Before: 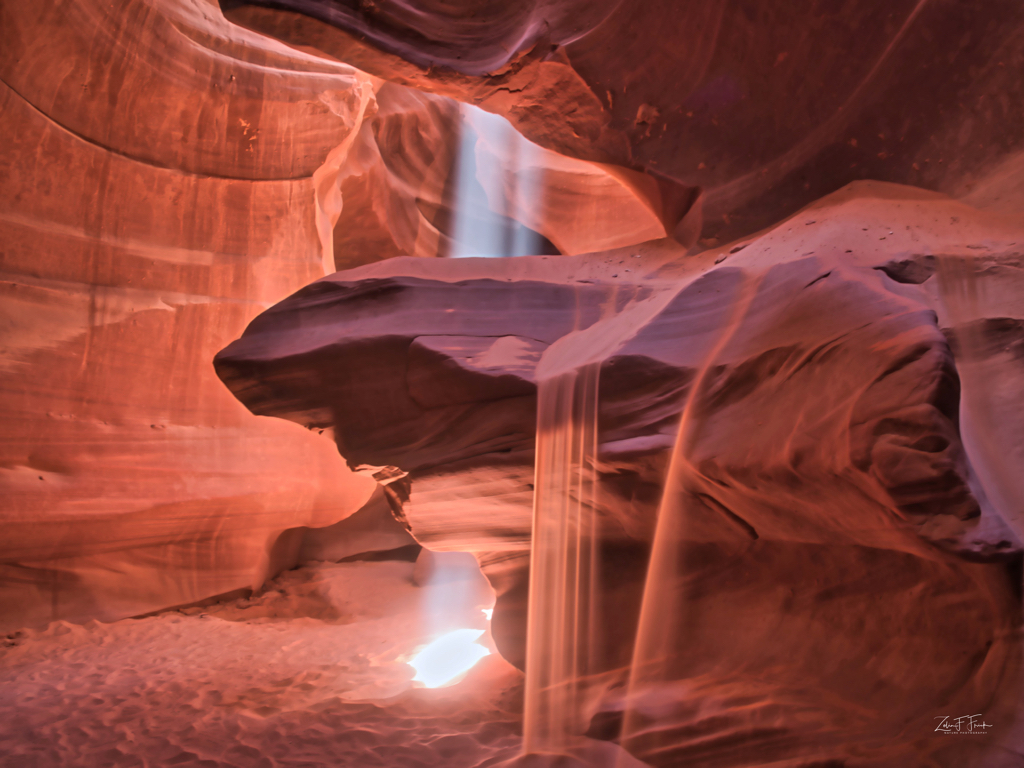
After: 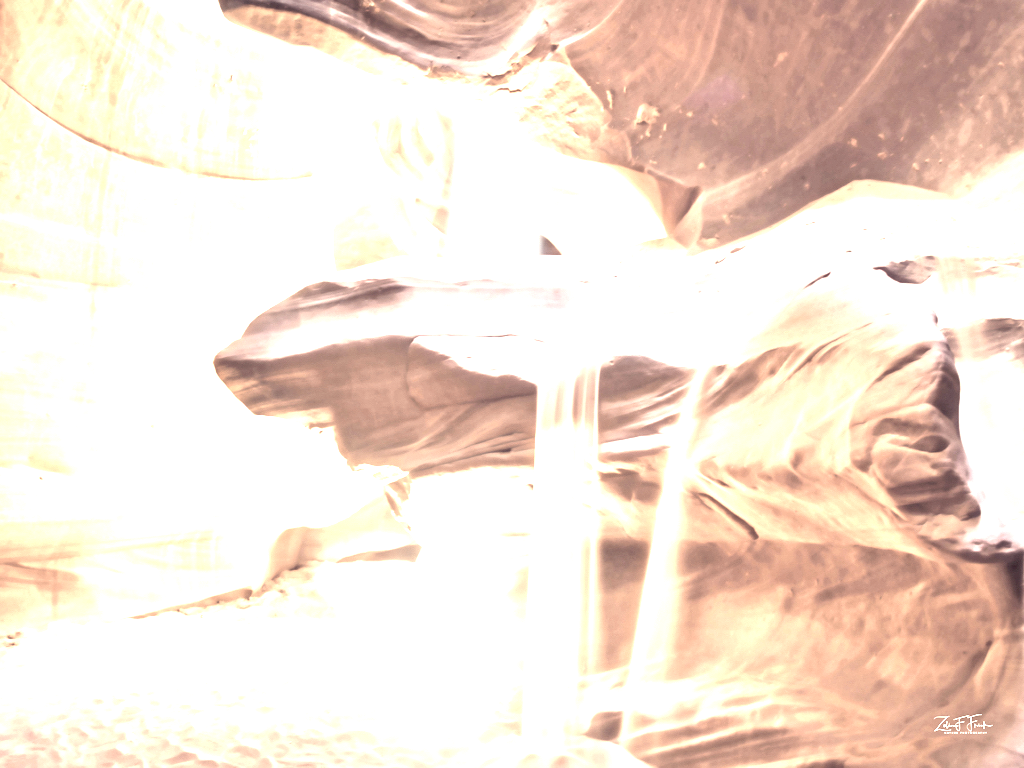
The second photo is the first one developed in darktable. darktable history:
exposure: black level correction 0, exposure 3.936 EV, compensate highlight preservation false
color correction: highlights a* -20.65, highlights b* 20.37, shadows a* 19.52, shadows b* -20.74, saturation 0.389
